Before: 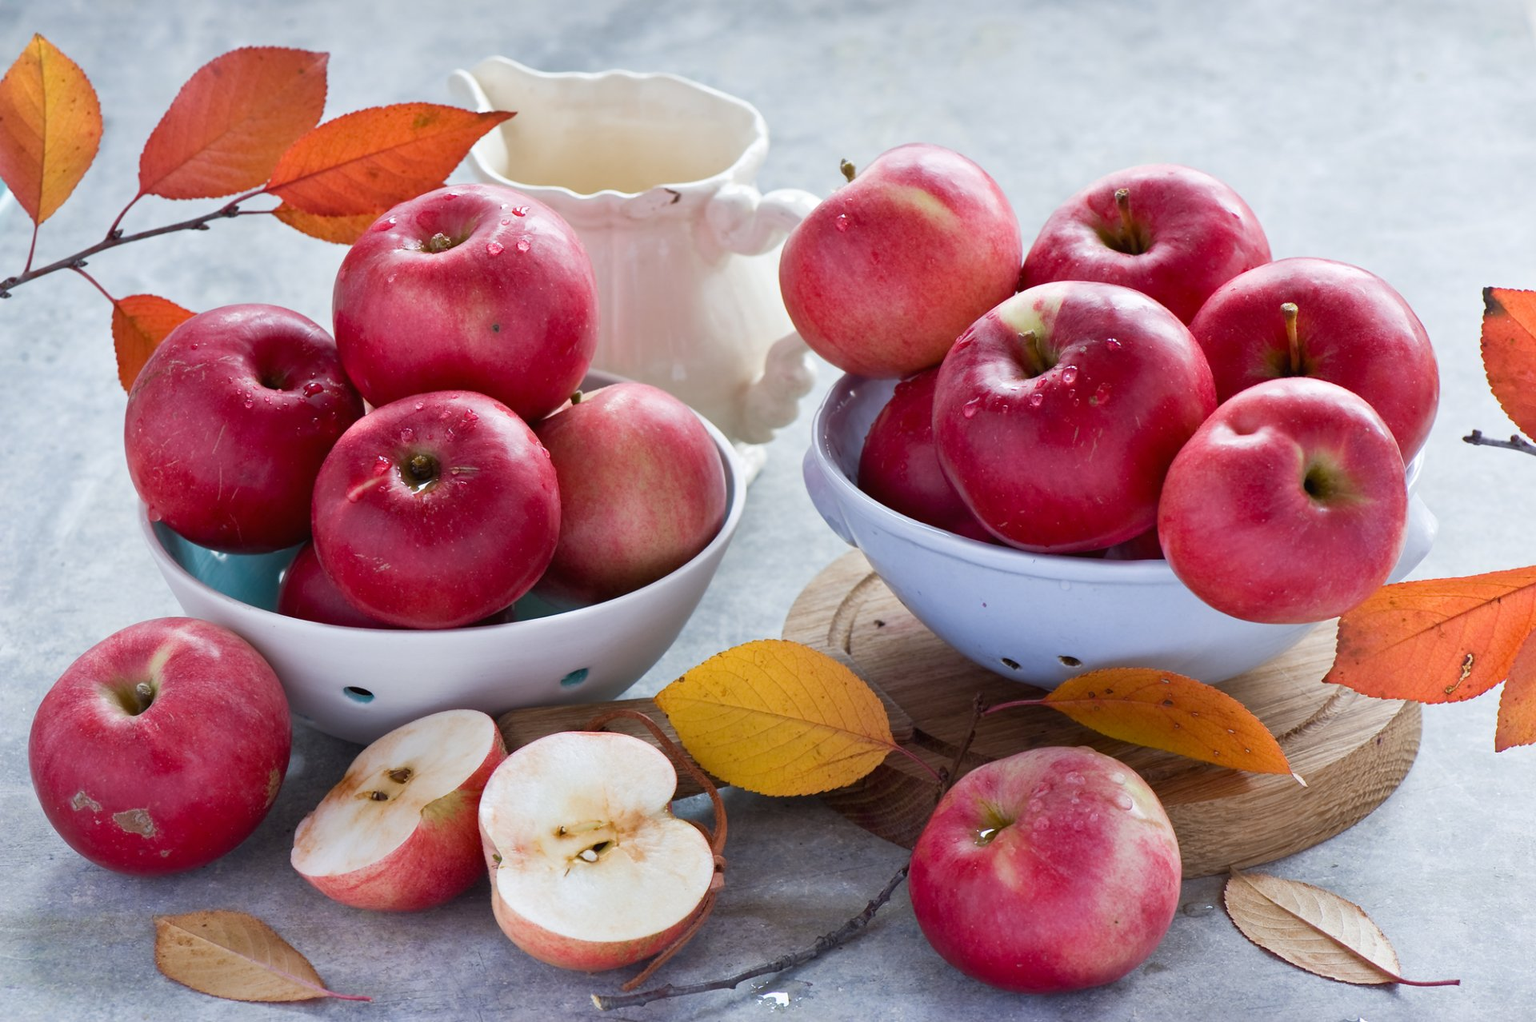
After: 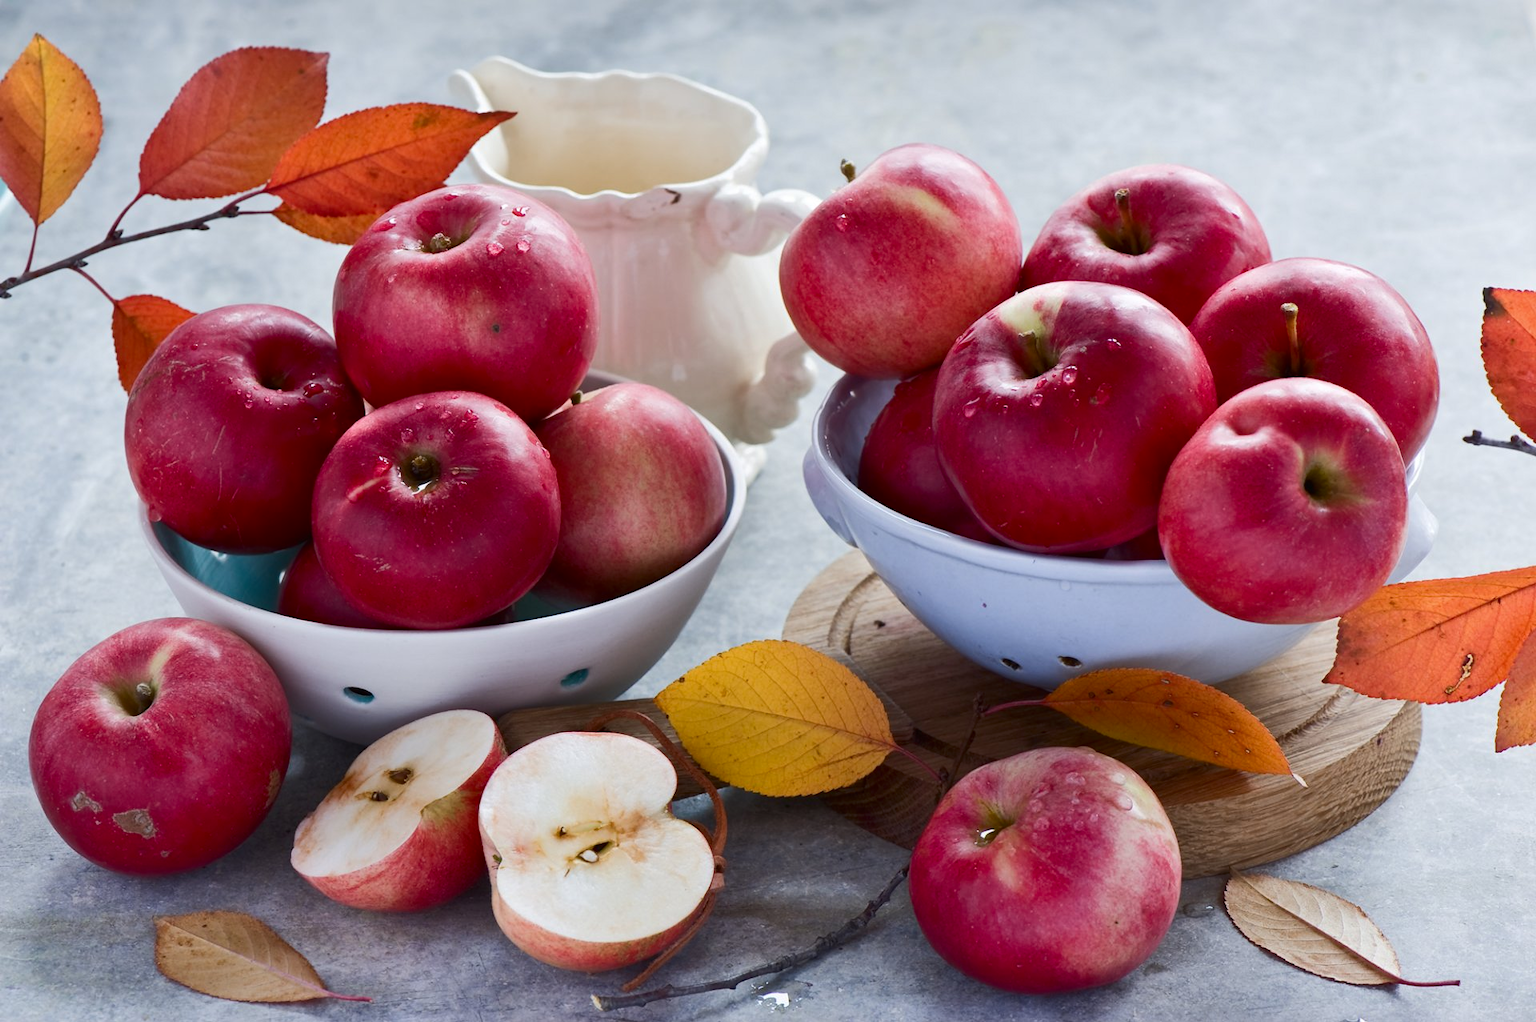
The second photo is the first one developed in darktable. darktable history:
tone curve: curves: ch0 [(0, 0) (0.003, 0.006) (0.011, 0.01) (0.025, 0.017) (0.044, 0.029) (0.069, 0.043) (0.1, 0.064) (0.136, 0.091) (0.177, 0.128) (0.224, 0.162) (0.277, 0.206) (0.335, 0.258) (0.399, 0.324) (0.468, 0.404) (0.543, 0.499) (0.623, 0.595) (0.709, 0.693) (0.801, 0.786) (0.898, 0.883) (1, 1)], color space Lab, independent channels, preserve colors none
